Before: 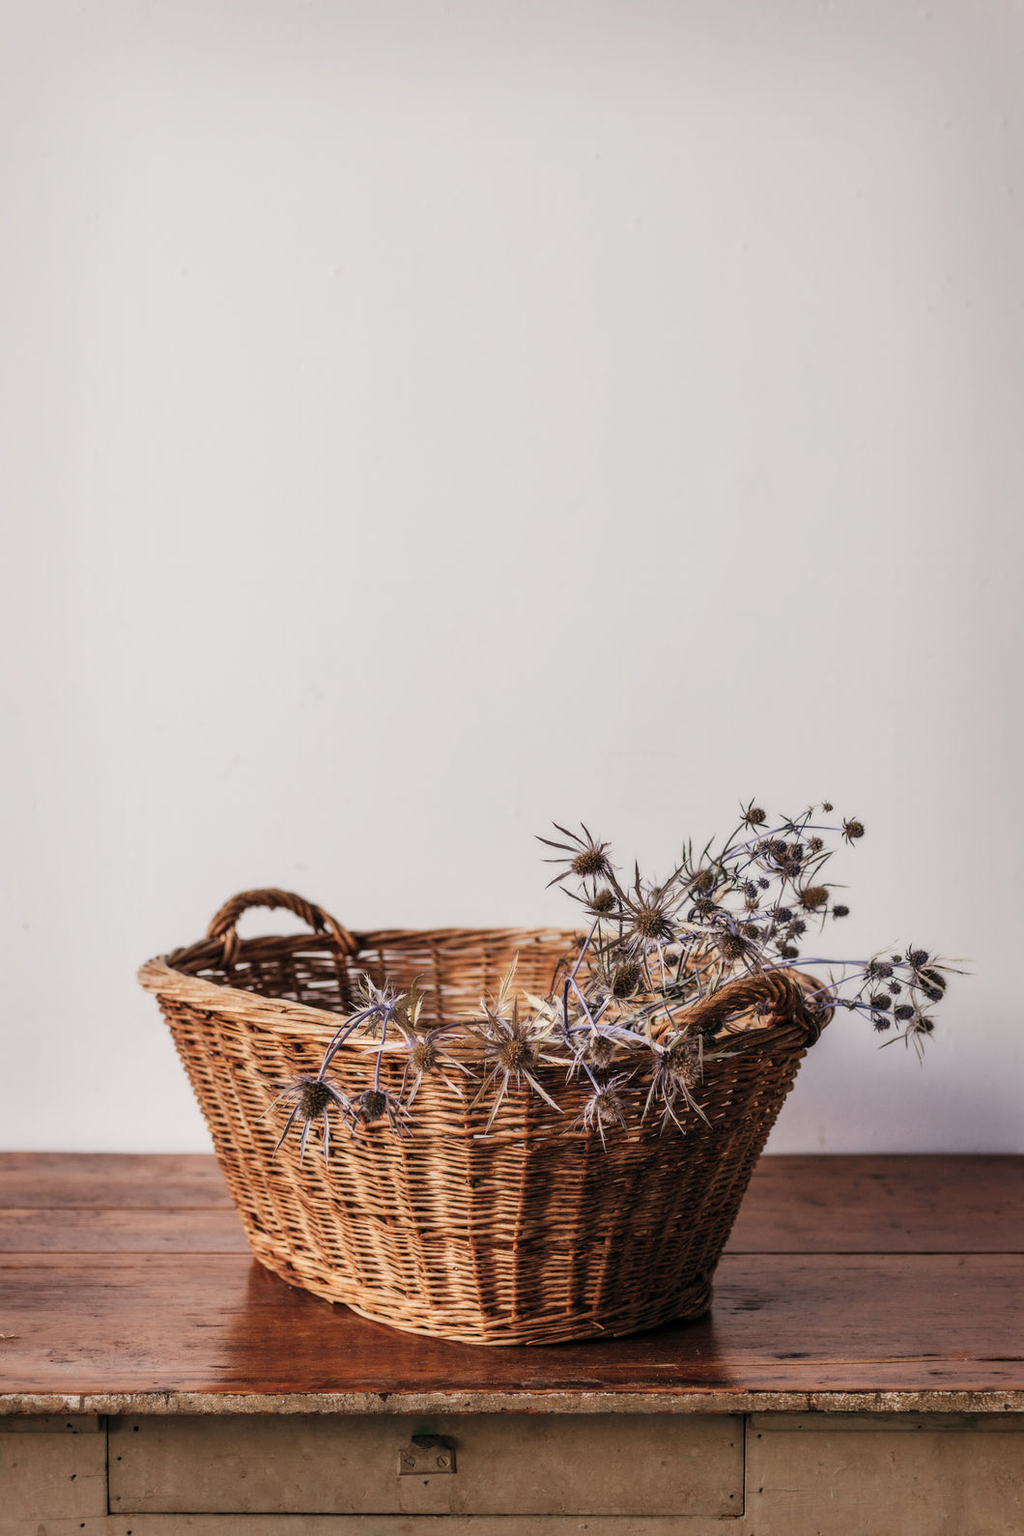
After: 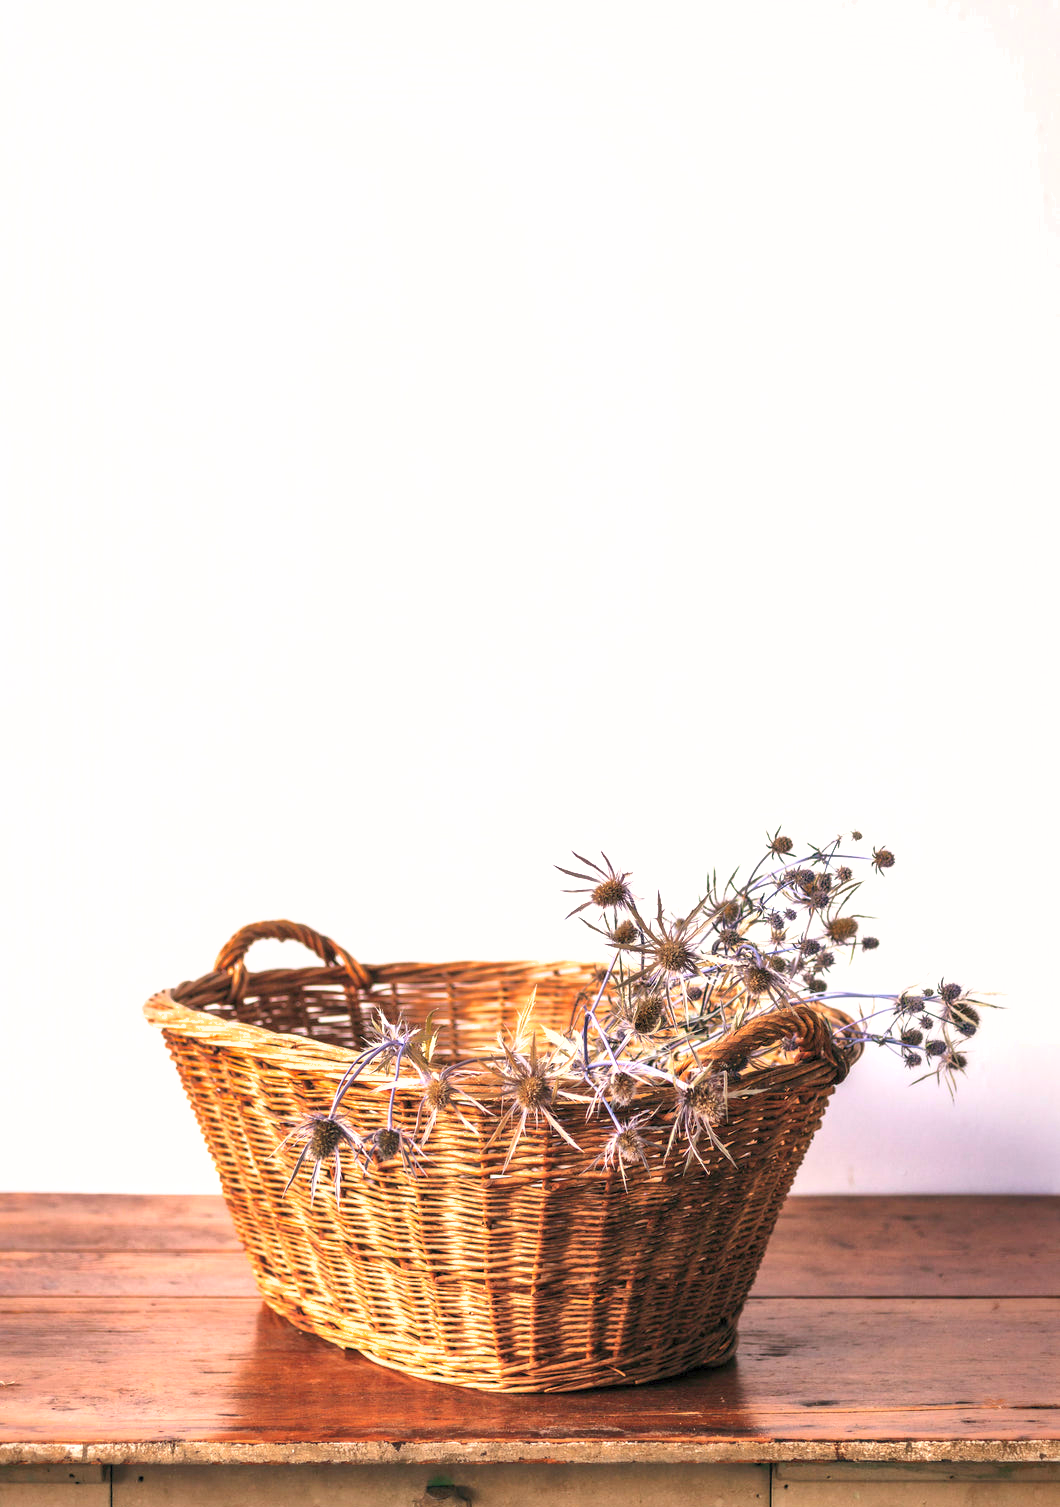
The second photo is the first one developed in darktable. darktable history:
crop and rotate: top 0.001%, bottom 5.207%
shadows and highlights: on, module defaults
exposure: exposure 1.001 EV, compensate exposure bias true, compensate highlight preservation false
contrast brightness saturation: contrast 0.205, brightness 0.162, saturation 0.228
